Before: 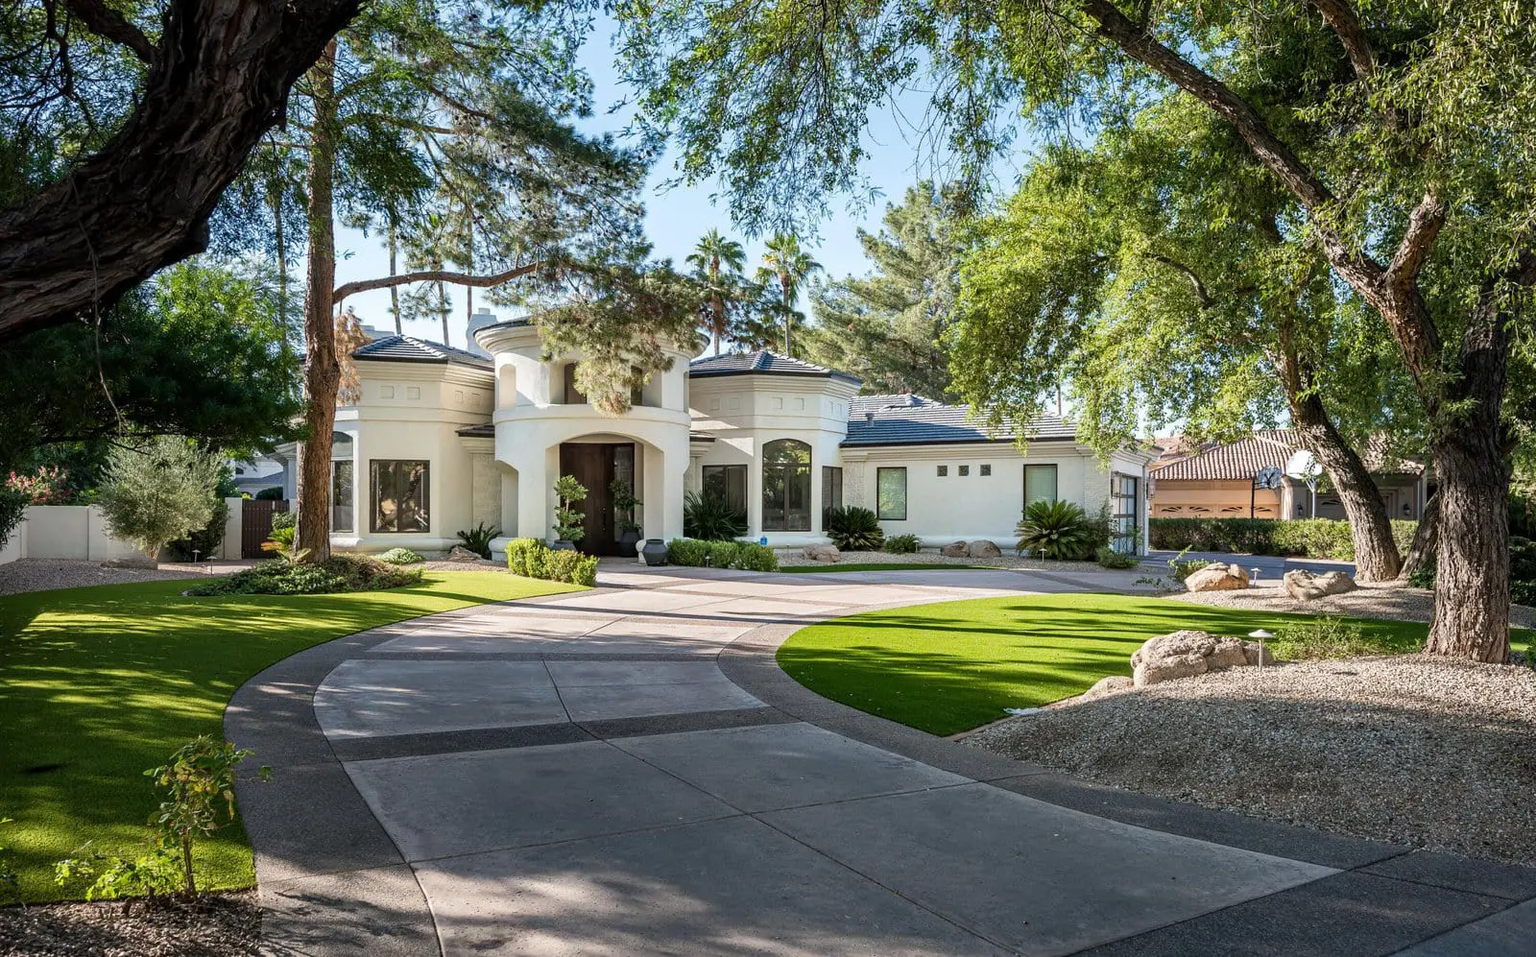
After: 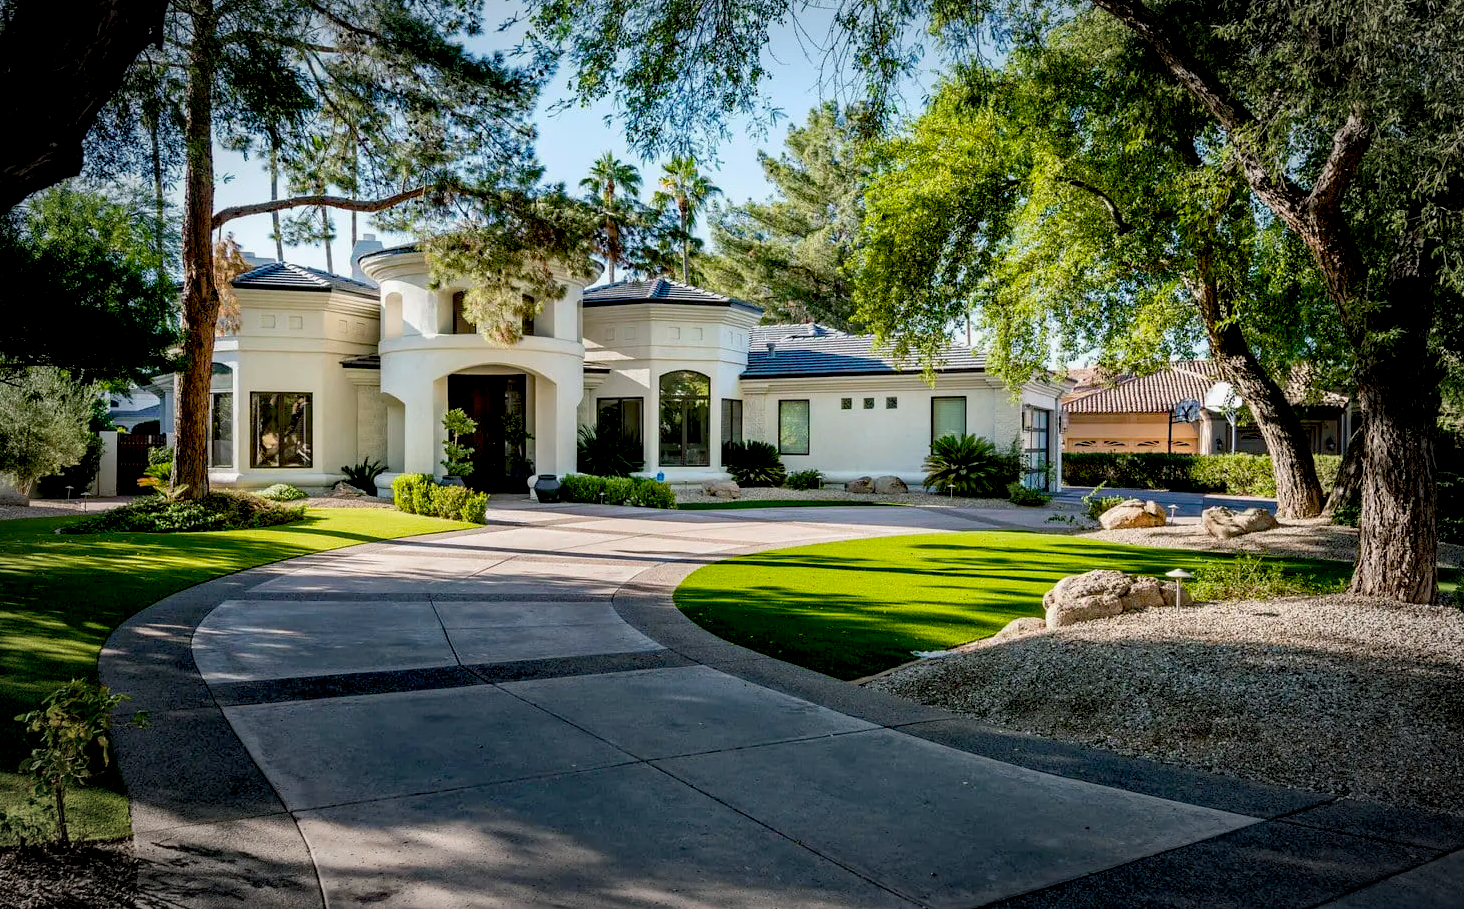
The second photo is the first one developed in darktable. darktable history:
vignetting: automatic ratio true
color balance rgb: shadows lift › chroma 2.048%, shadows lift › hue 221.12°, perceptual saturation grading › global saturation 19.848%
exposure: black level correction 0.029, exposure -0.076 EV, compensate highlight preservation false
crop and rotate: left 8.438%, top 8.76%
